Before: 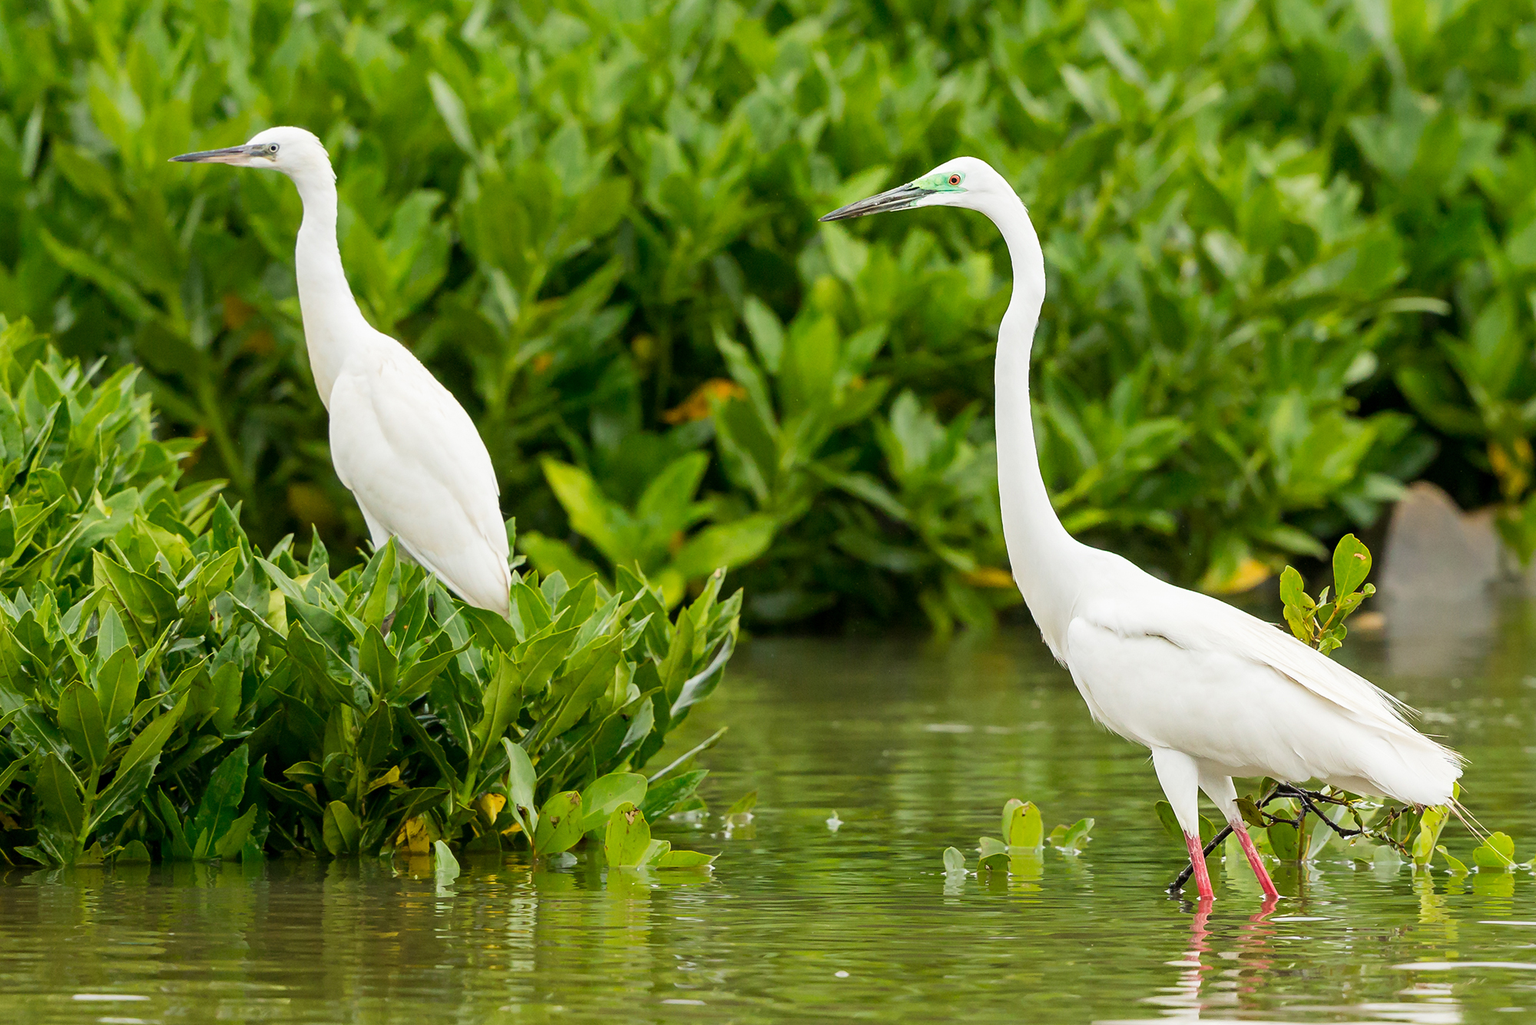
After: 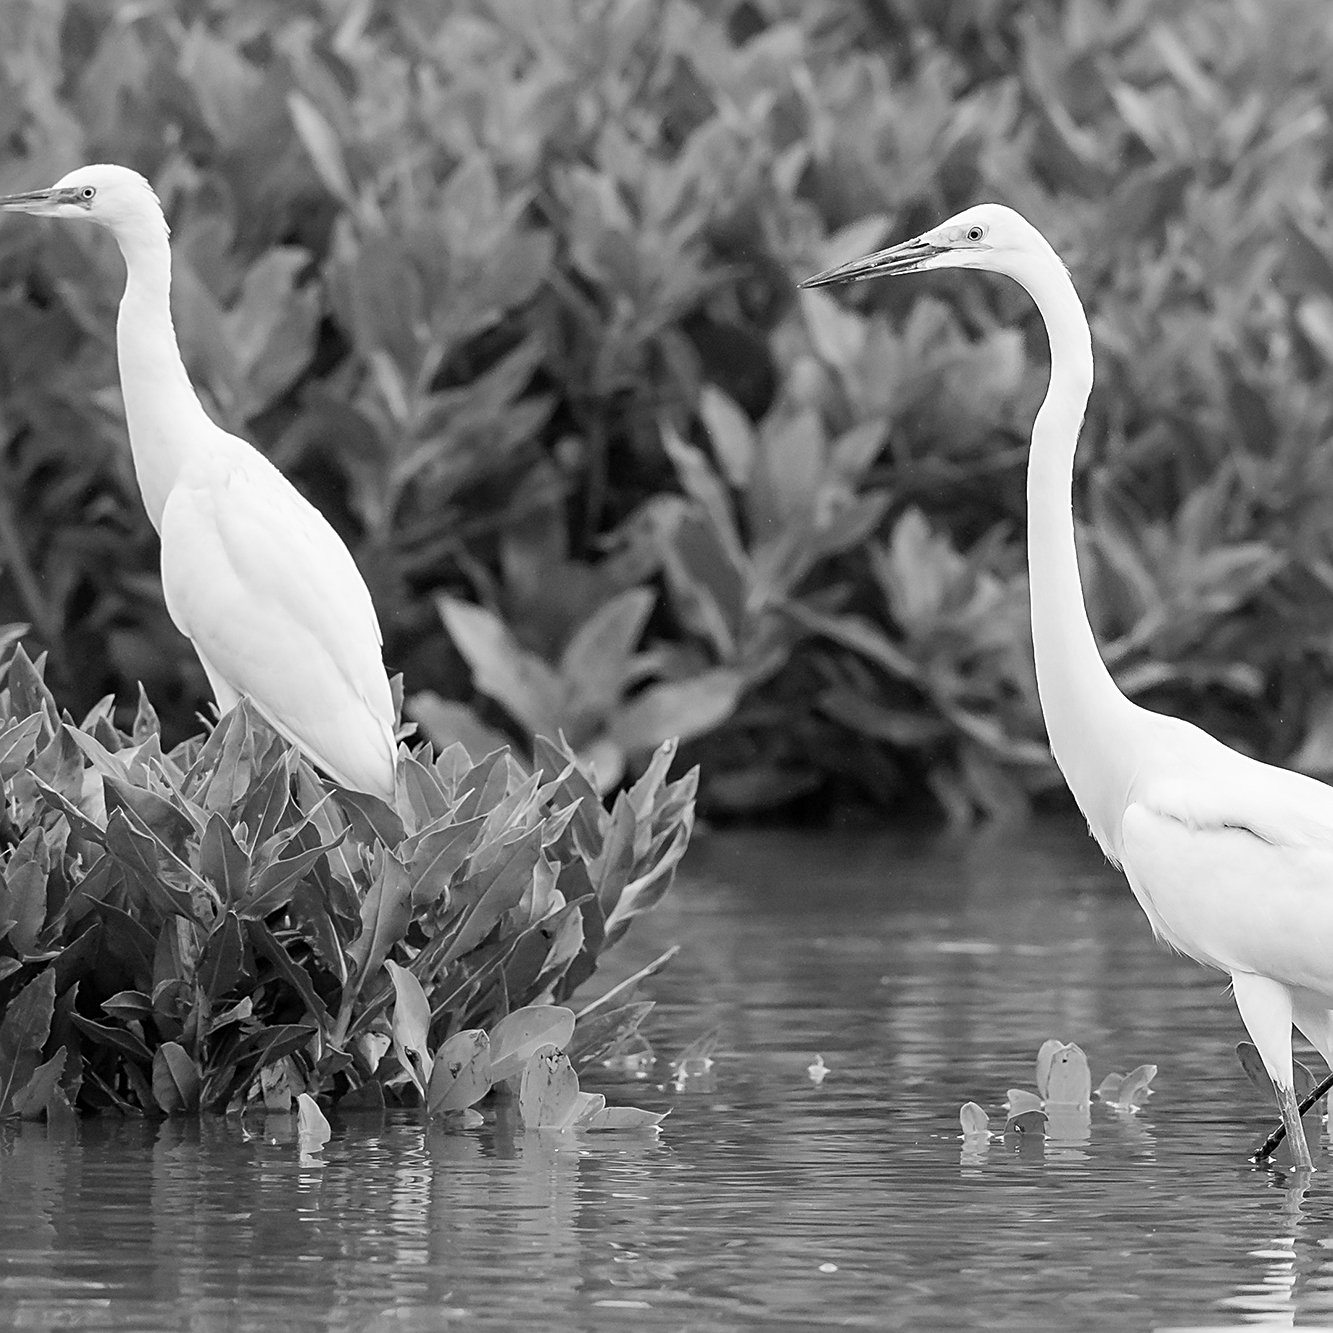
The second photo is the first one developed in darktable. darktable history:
sharpen: on, module defaults
crop and rotate: left 13.409%, right 19.924%
monochrome: on, module defaults
